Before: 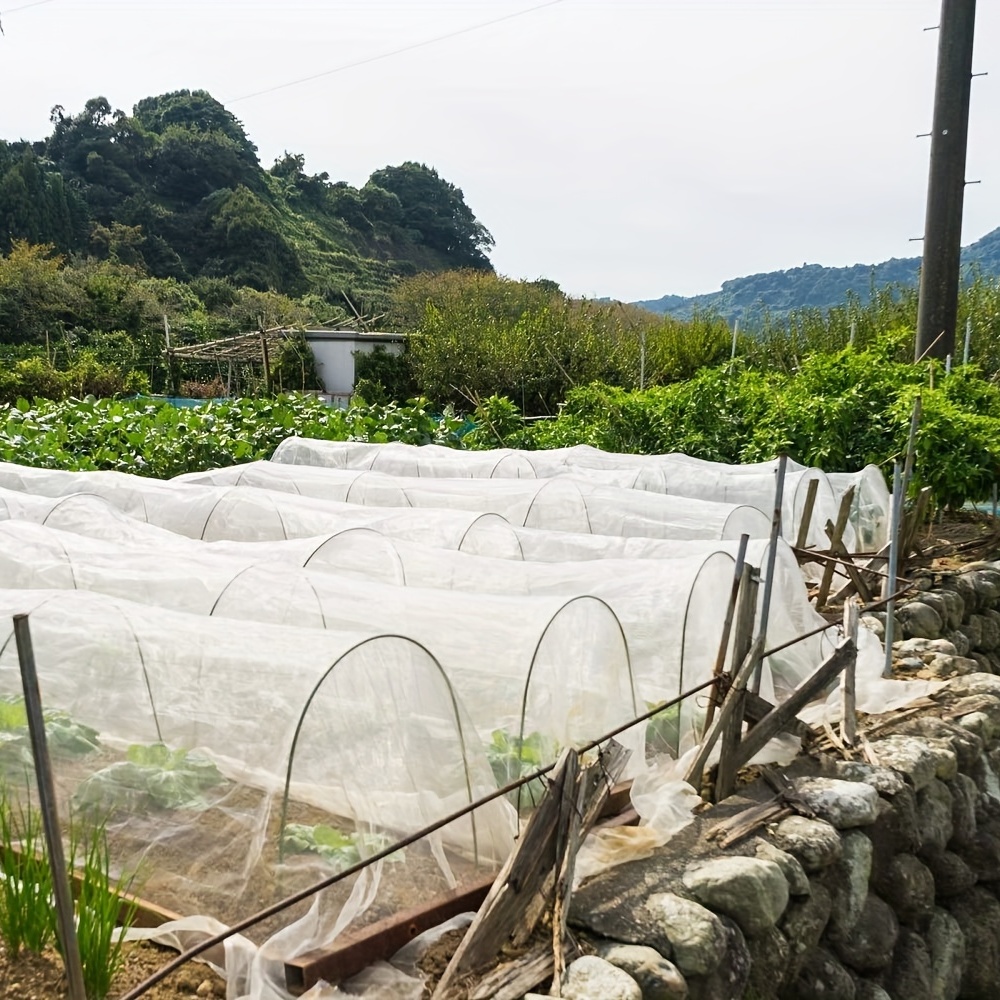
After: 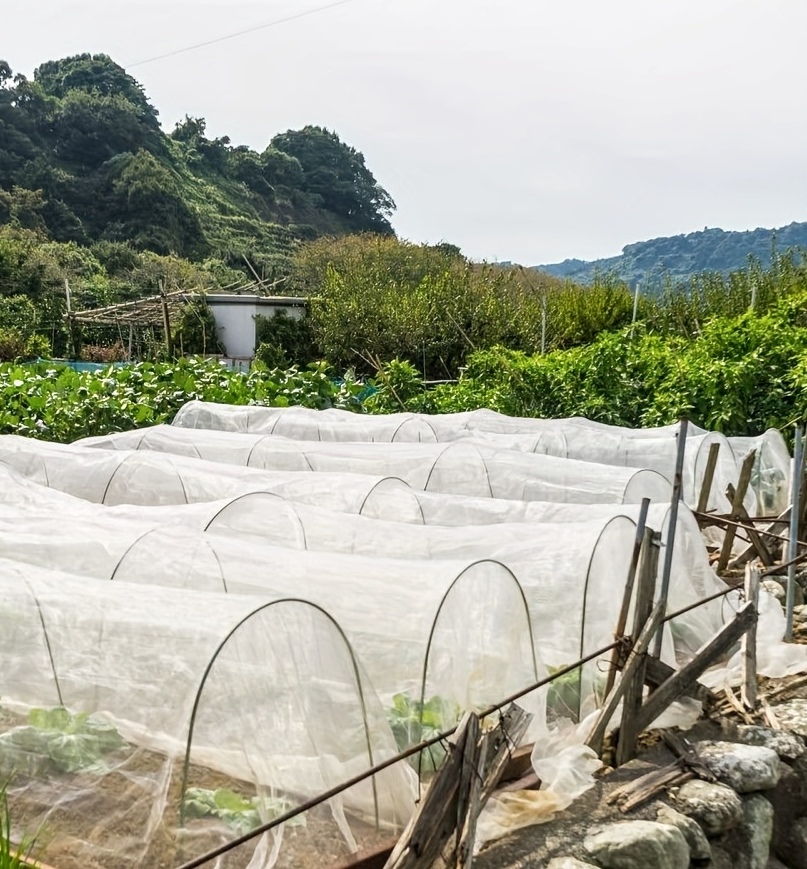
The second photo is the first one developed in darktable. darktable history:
crop: left 9.971%, top 3.657%, right 9.259%, bottom 9.413%
local contrast: on, module defaults
